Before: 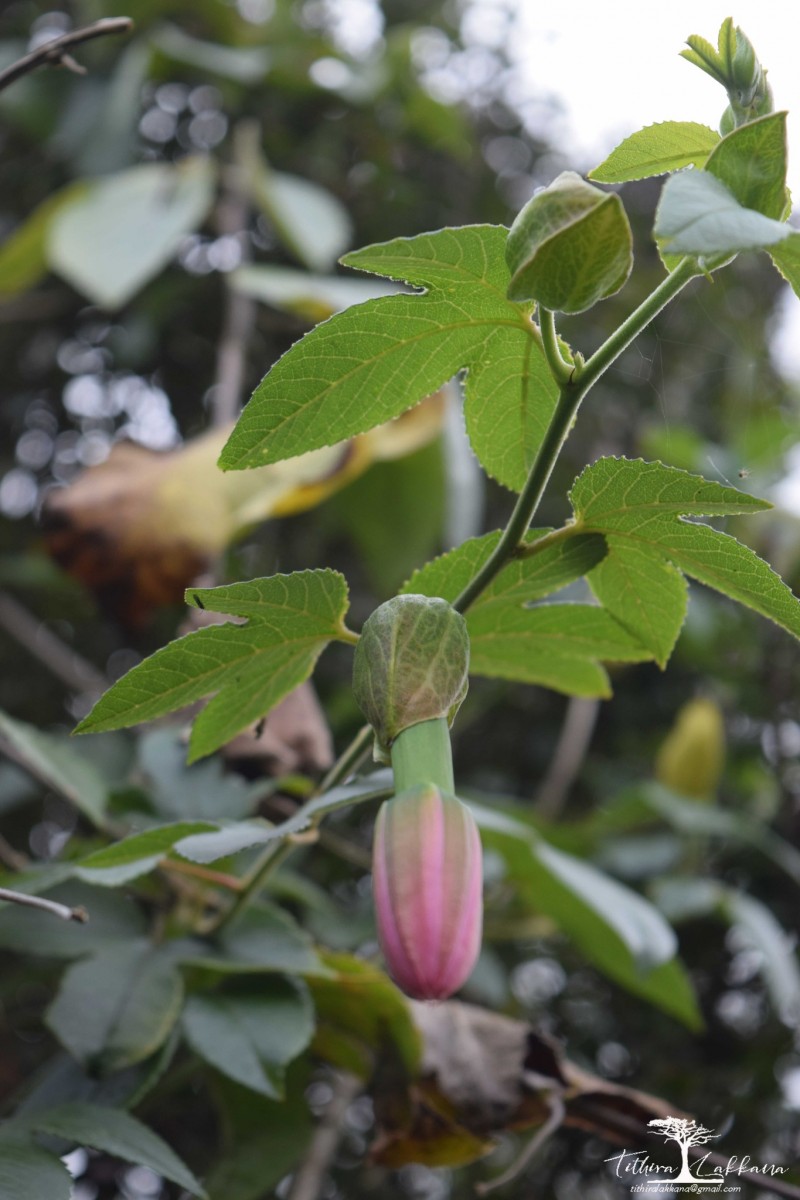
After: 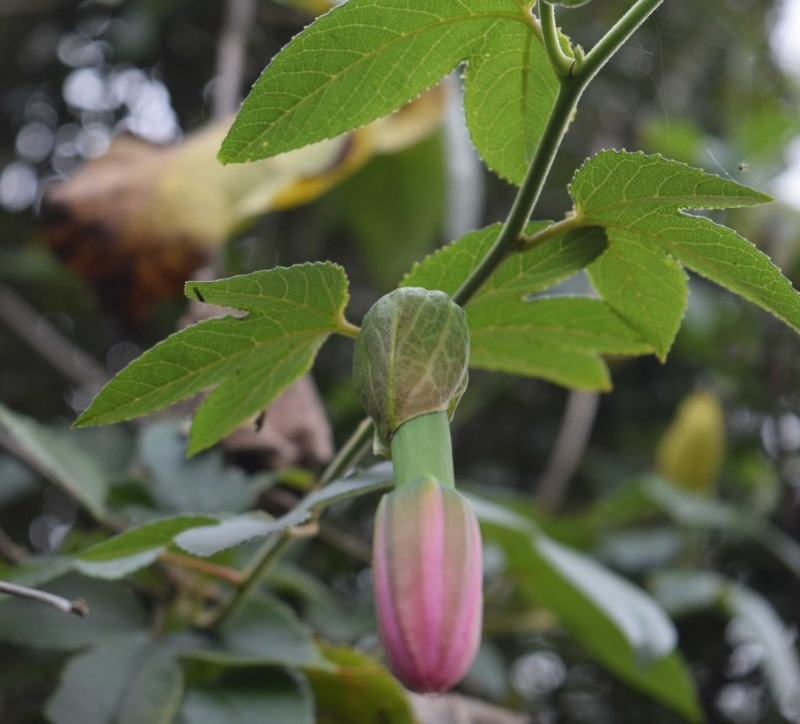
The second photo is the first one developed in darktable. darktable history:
exposure: compensate highlight preservation false
crop and rotate: top 25.648%, bottom 13.971%
